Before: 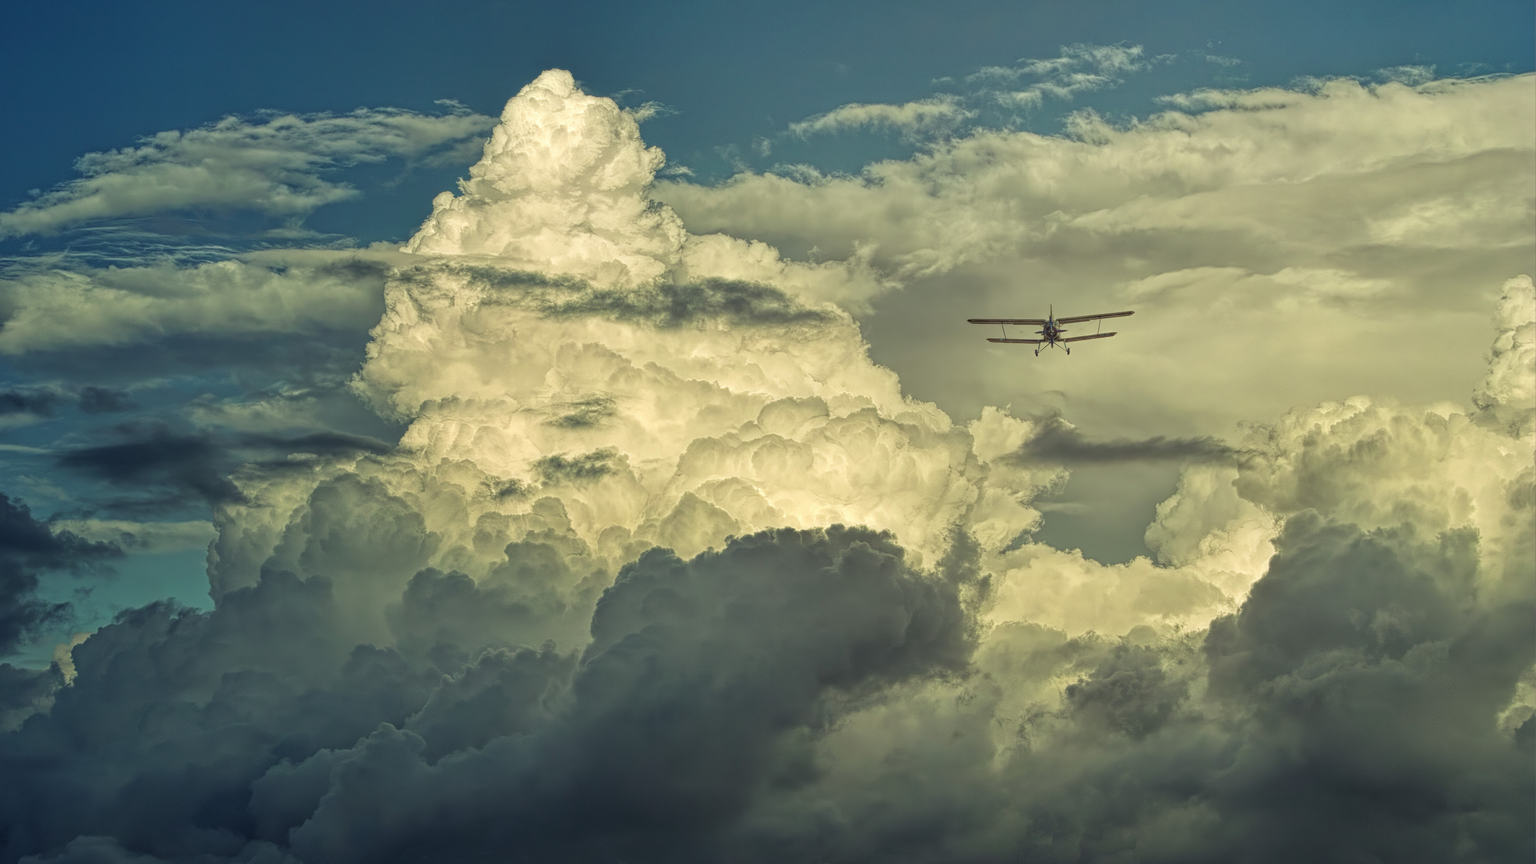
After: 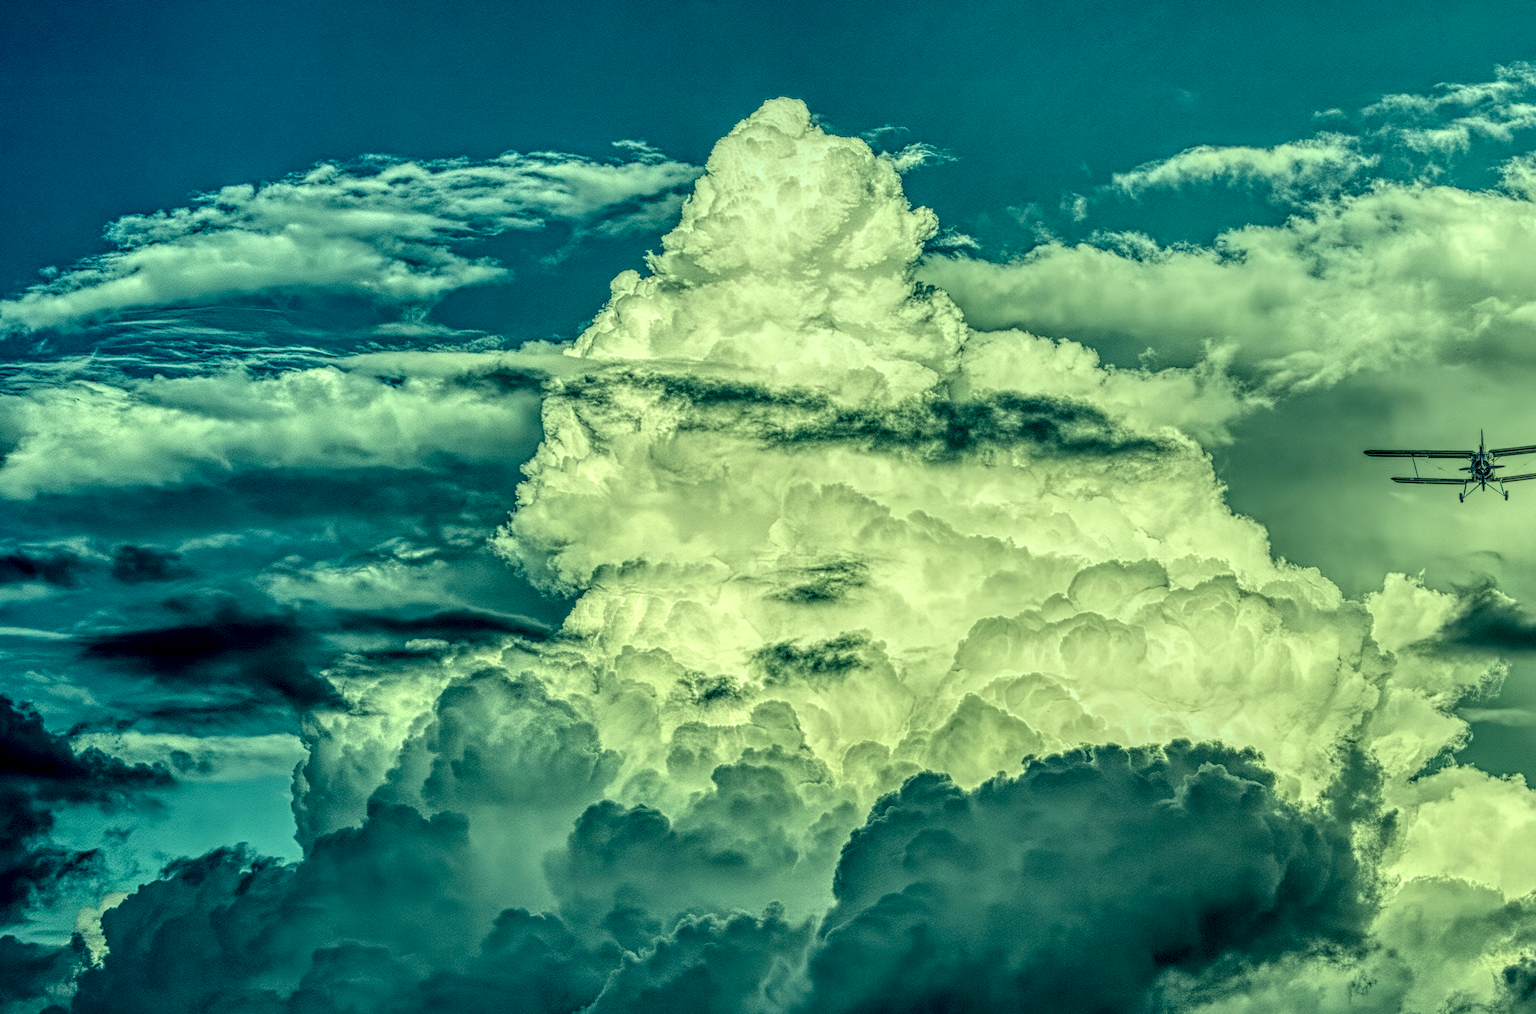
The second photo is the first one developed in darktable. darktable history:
local contrast: highlights 5%, shadows 7%, detail 300%, midtone range 0.302
crop: right 29.055%, bottom 16.664%
color correction: highlights a* -19.39, highlights b* 9.79, shadows a* -21.15, shadows b* -9.99
exposure: exposure 0.075 EV, compensate highlight preservation false
filmic rgb: black relative exposure -6.14 EV, white relative exposure 6.96 EV, threshold 5.98 EV, hardness 2.26, color science v6 (2022), enable highlight reconstruction true
